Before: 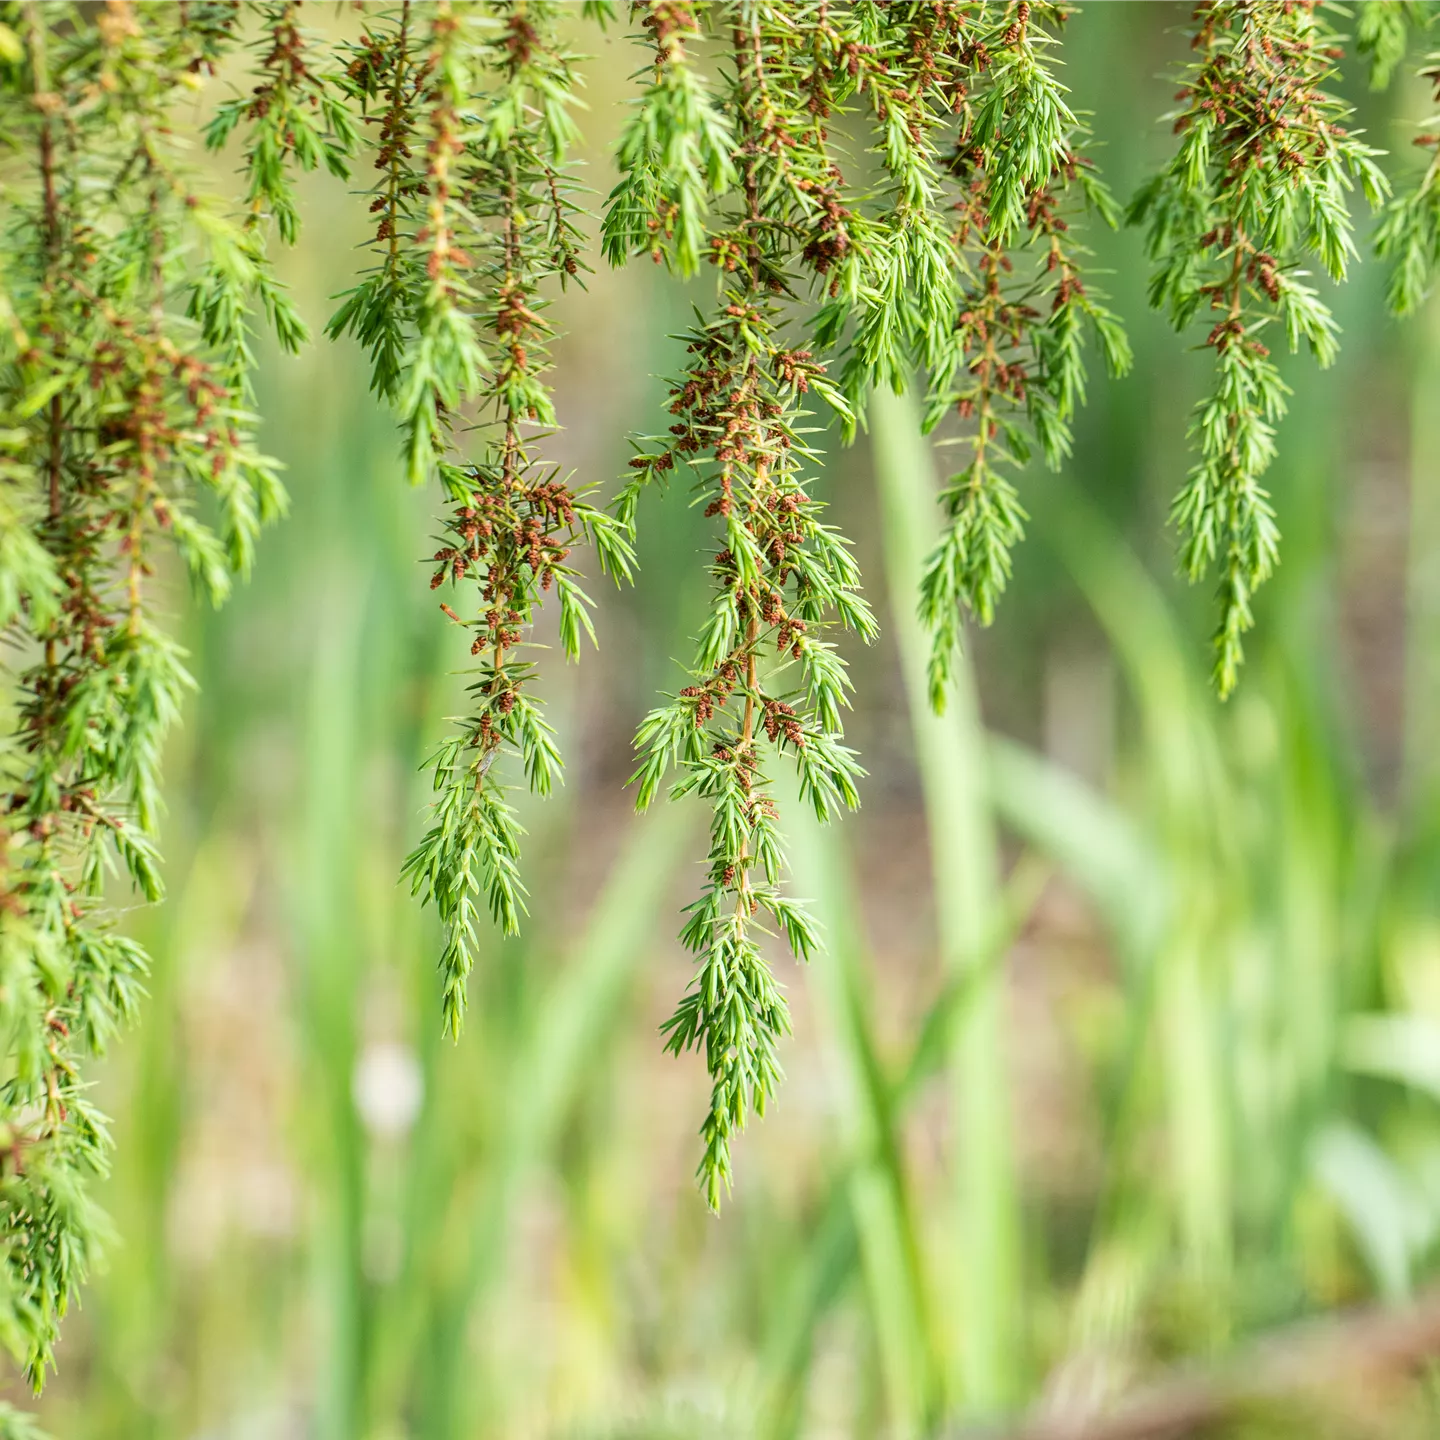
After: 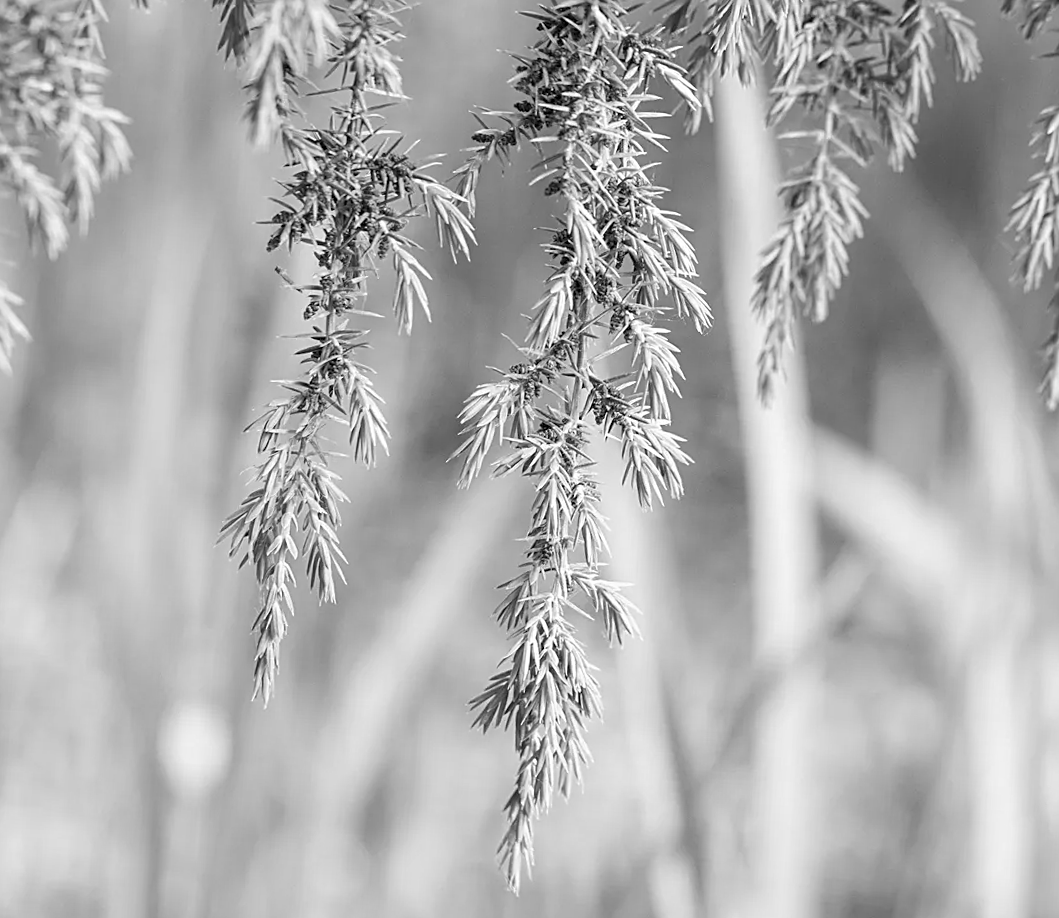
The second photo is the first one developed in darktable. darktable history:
crop and rotate: angle -3.37°, left 9.79%, top 20.73%, right 12.42%, bottom 11.82%
sharpen: on, module defaults
monochrome: on, module defaults
color zones: curves: ch0 [(0, 0.613) (0.01, 0.613) (0.245, 0.448) (0.498, 0.529) (0.642, 0.665) (0.879, 0.777) (0.99, 0.613)]; ch1 [(0, 0) (0.143, 0) (0.286, 0) (0.429, 0) (0.571, 0) (0.714, 0) (0.857, 0)], mix -121.96%
